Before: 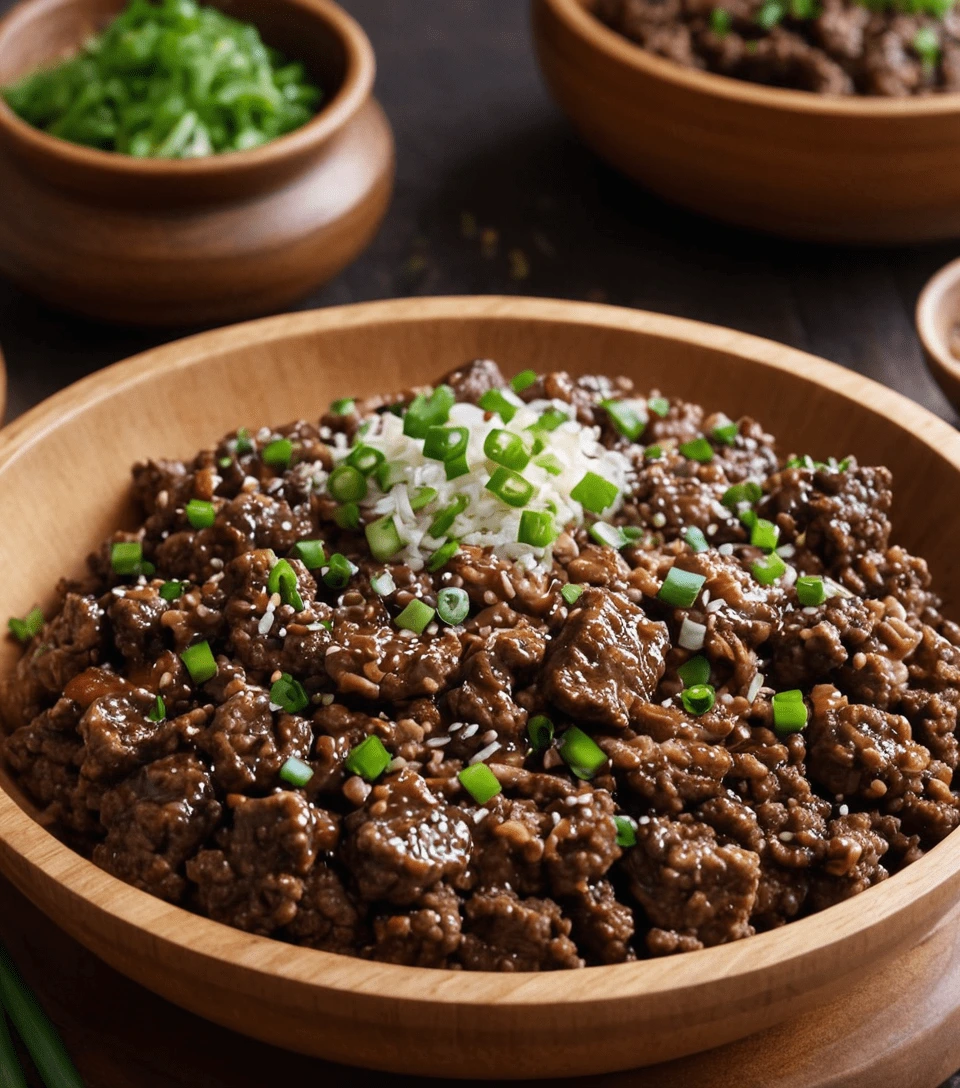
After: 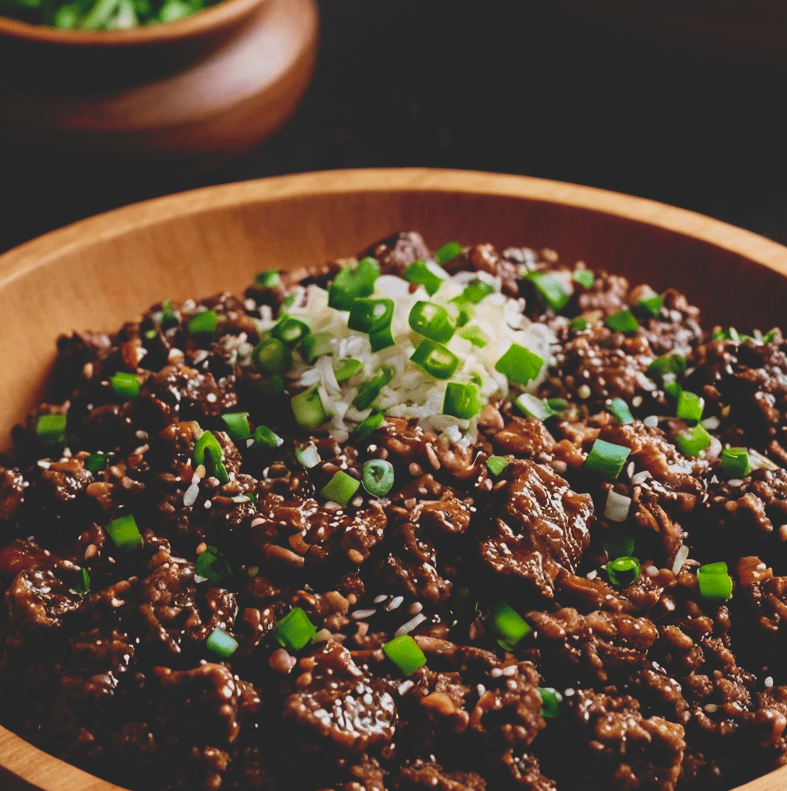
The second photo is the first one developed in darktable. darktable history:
crop: left 7.856%, top 11.836%, right 10.12%, bottom 15.387%
velvia: on, module defaults
base curve: curves: ch0 [(0, 0.02) (0.083, 0.036) (1, 1)], preserve colors none
rgb levels: preserve colors sum RGB, levels [[0.038, 0.433, 0.934], [0, 0.5, 1], [0, 0.5, 1]]
